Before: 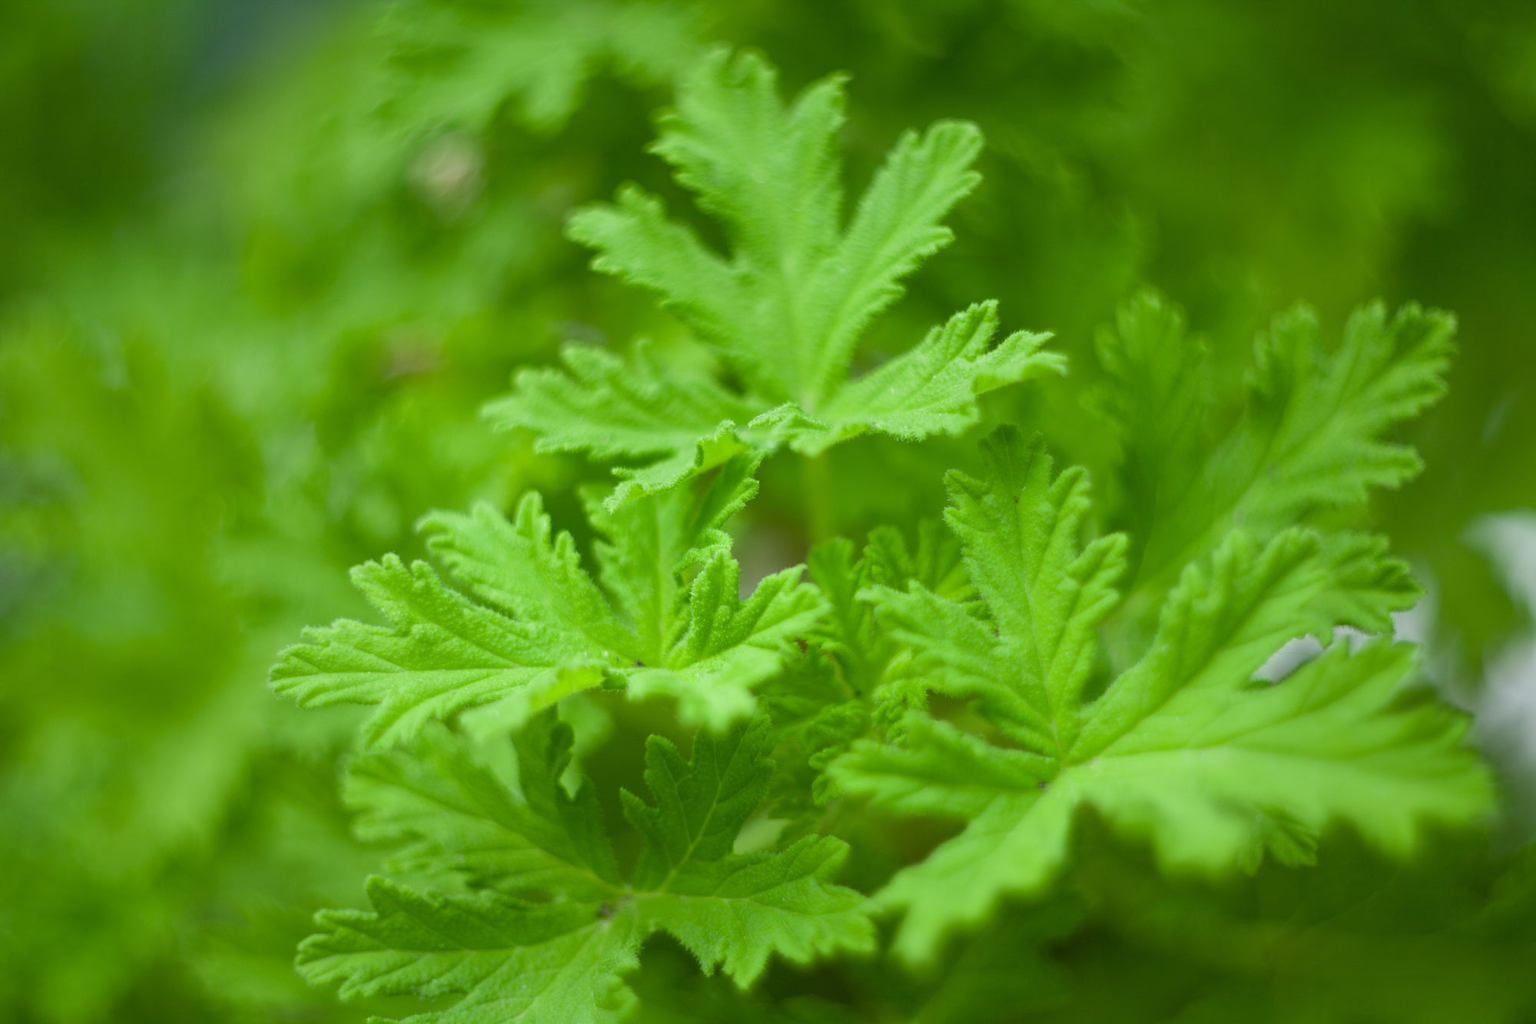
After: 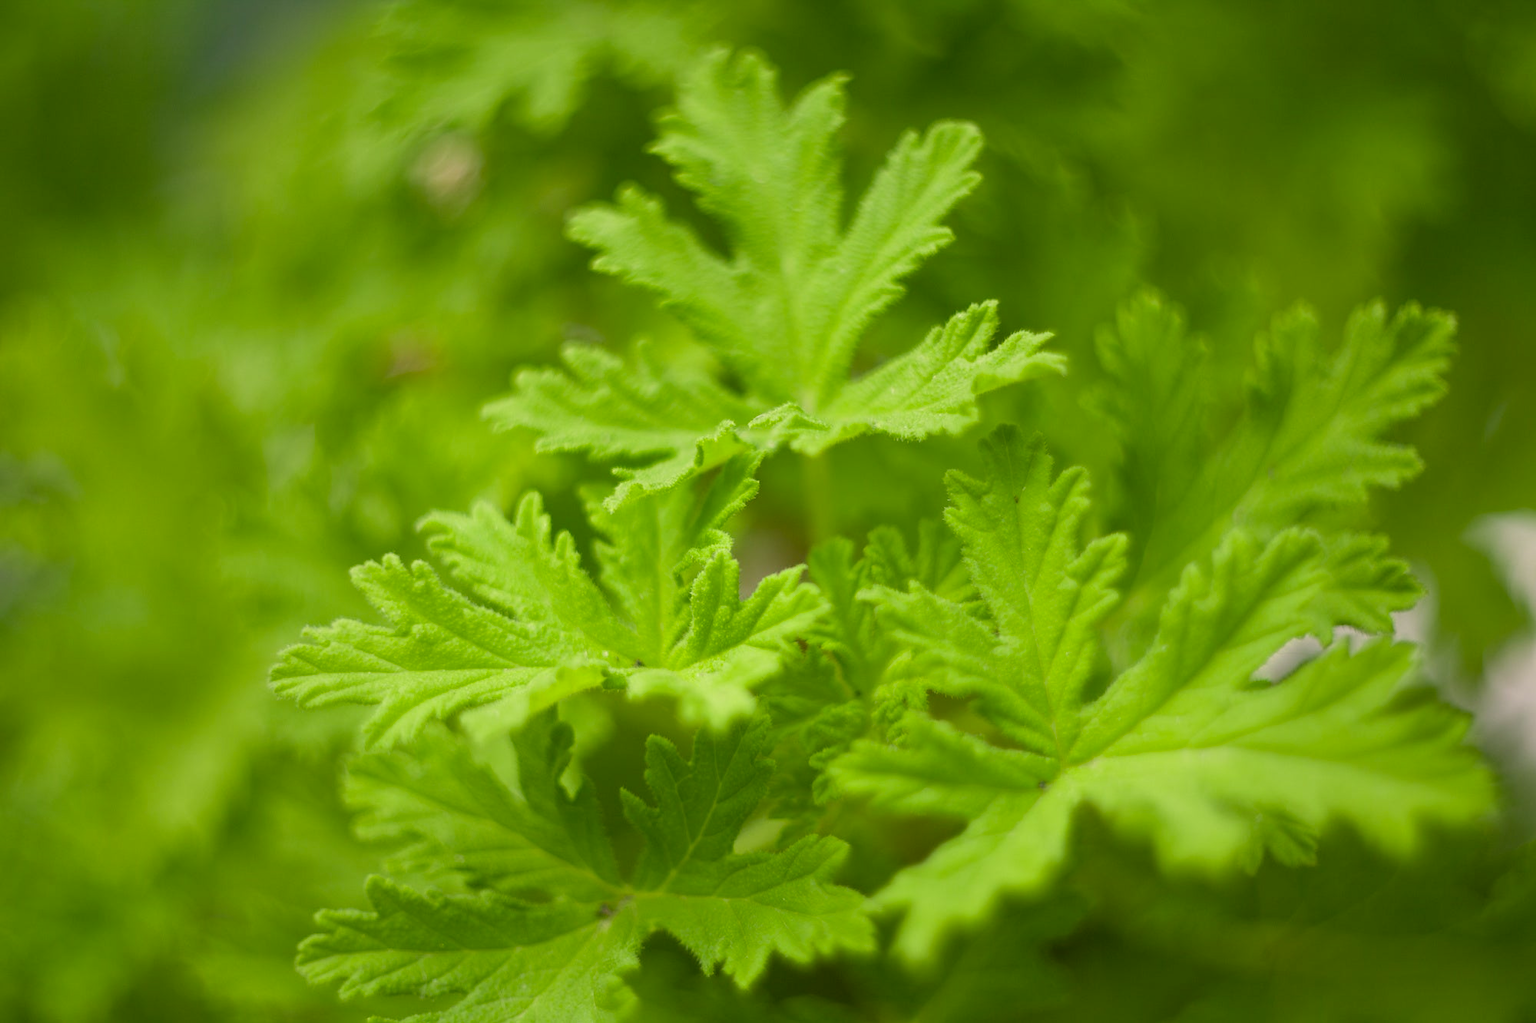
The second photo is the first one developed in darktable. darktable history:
color correction: highlights a* 11.88, highlights b* 12.25
